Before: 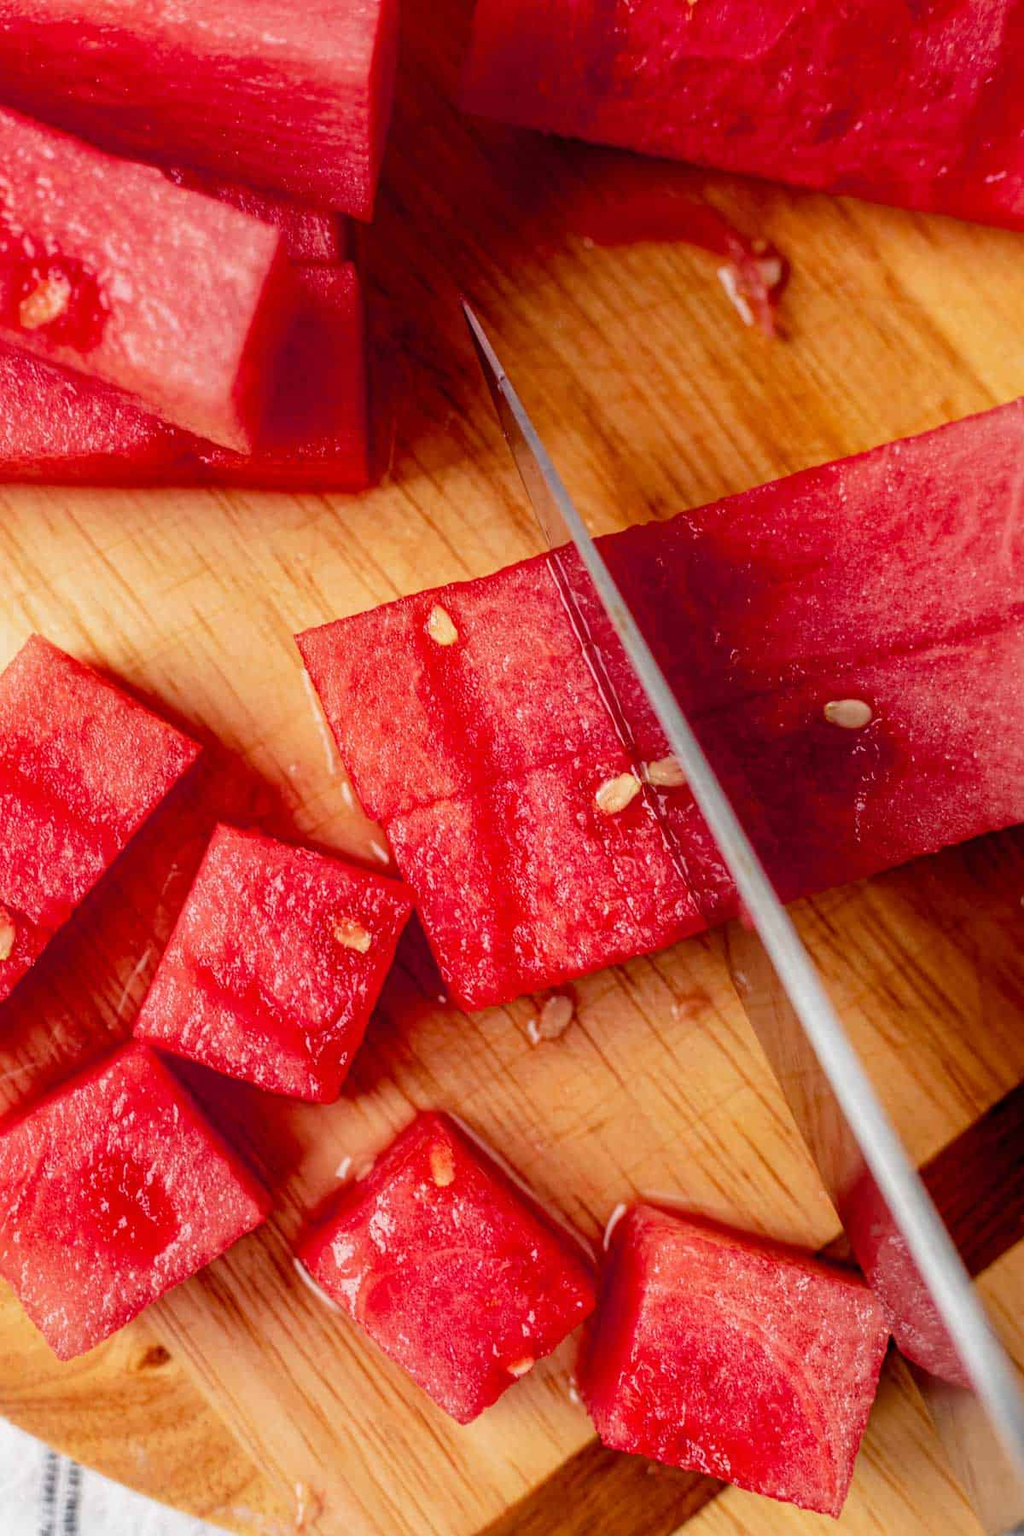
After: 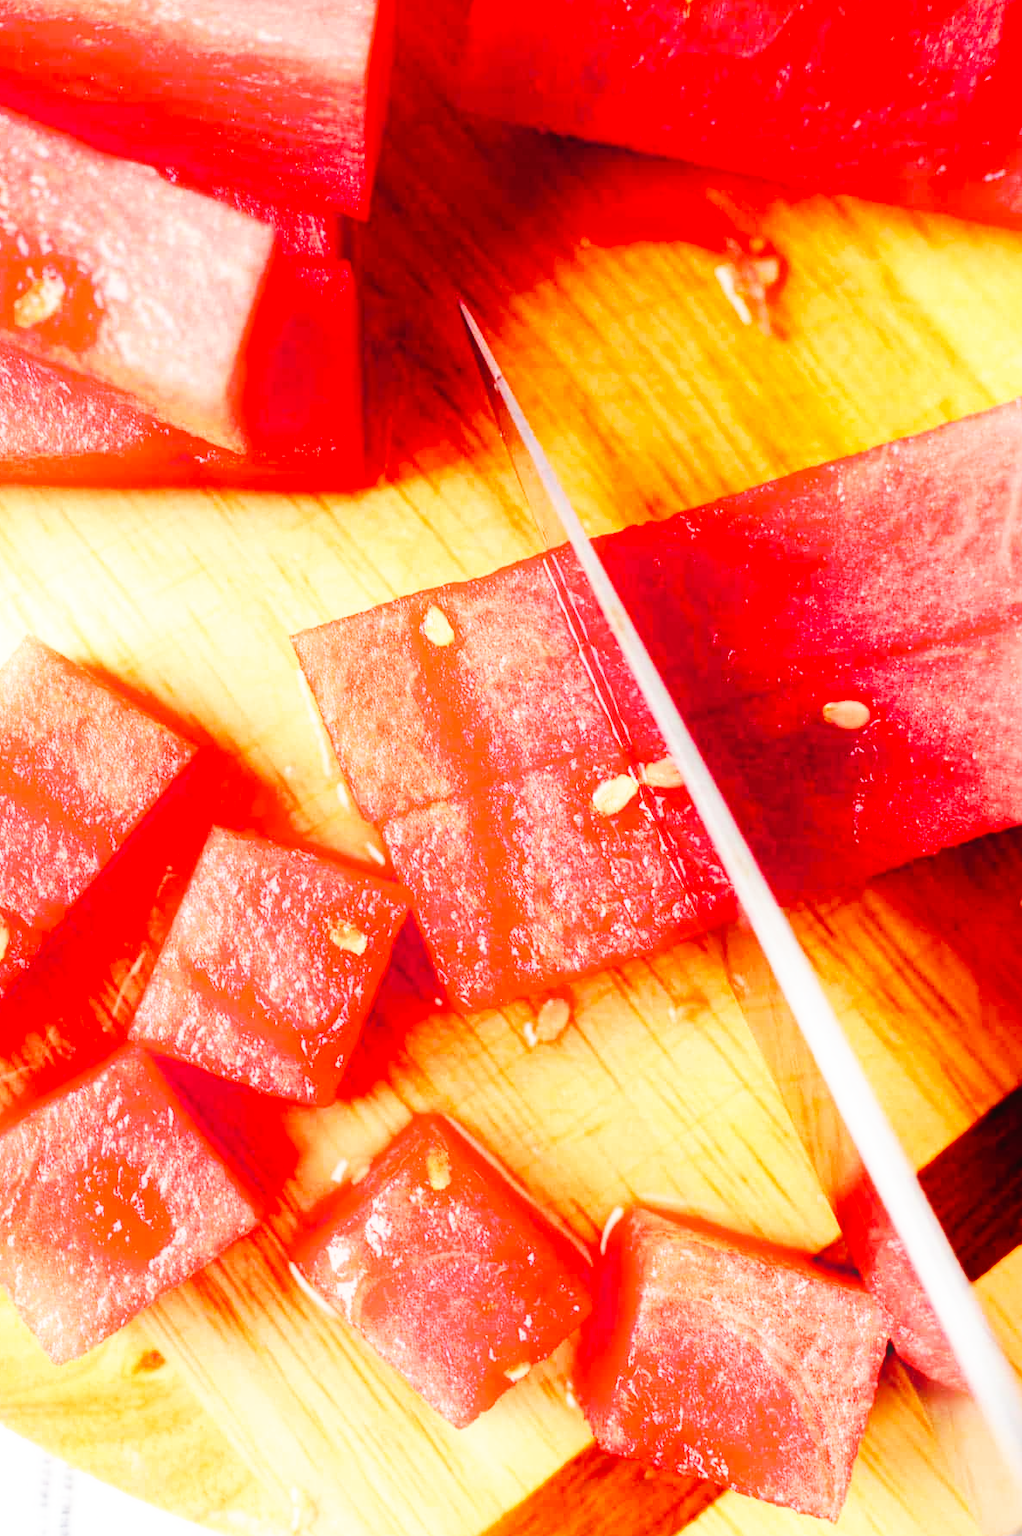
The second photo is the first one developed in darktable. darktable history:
crop and rotate: left 0.614%, top 0.179%, bottom 0.309%
base curve: curves: ch0 [(0, 0) (0.007, 0.004) (0.027, 0.03) (0.046, 0.07) (0.207, 0.54) (0.442, 0.872) (0.673, 0.972) (1, 1)], preserve colors none
exposure: black level correction 0, exposure 0.5 EV, compensate exposure bias true, compensate highlight preservation false
contrast equalizer: octaves 7, y [[0.6 ×6], [0.55 ×6], [0 ×6], [0 ×6], [0 ×6]], mix -1
